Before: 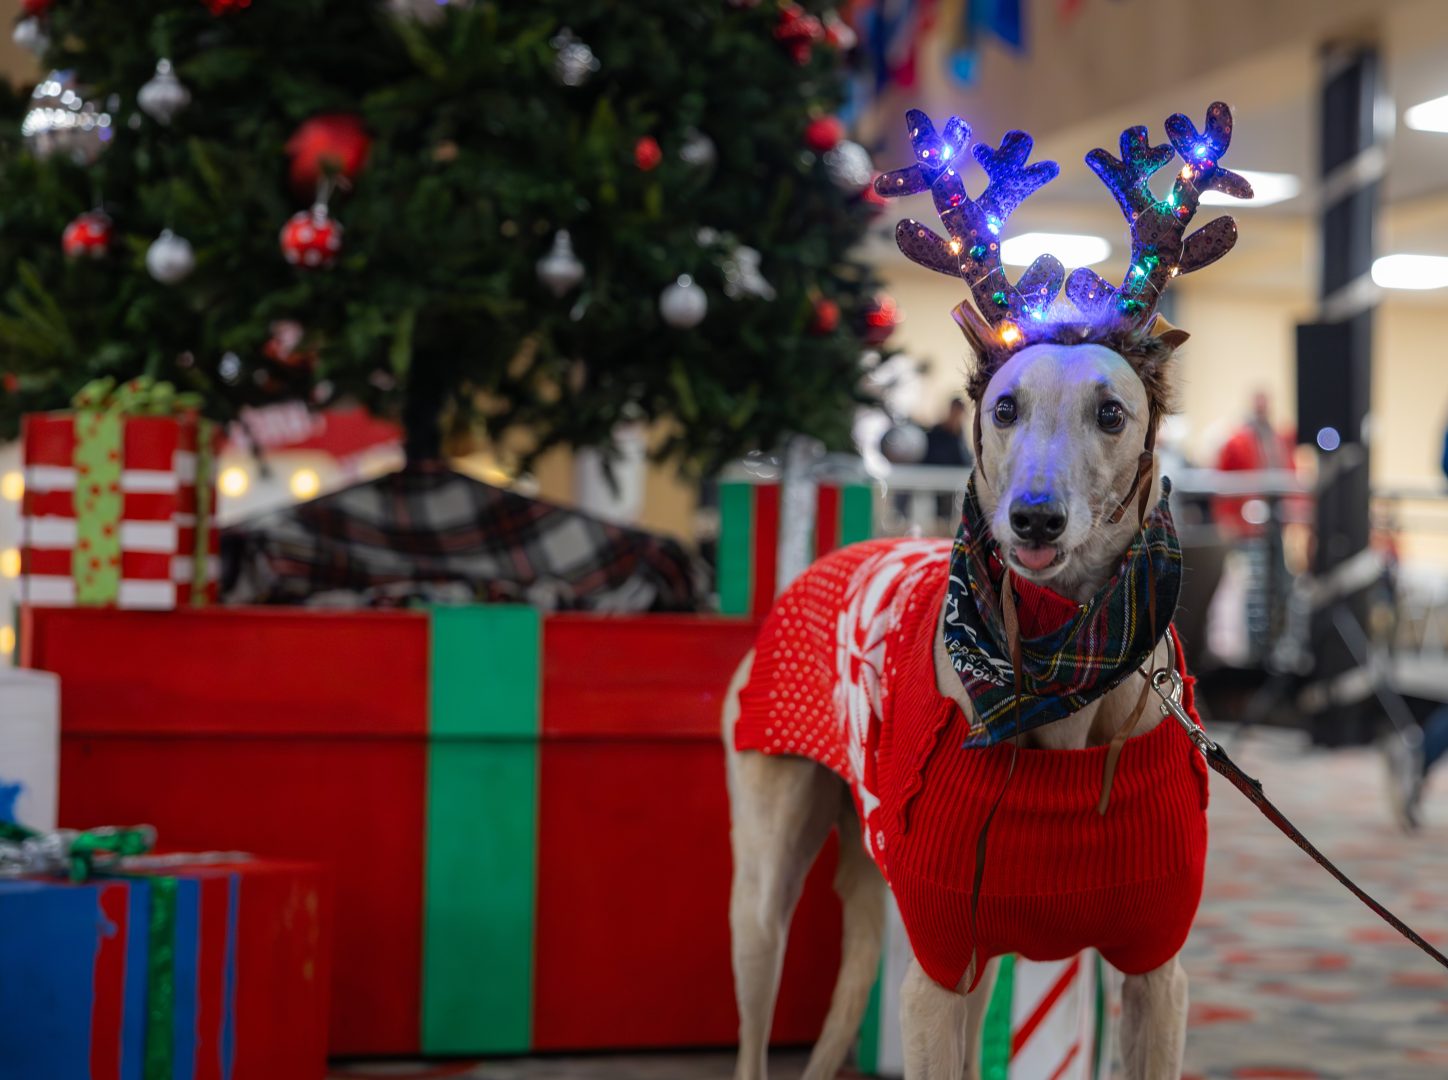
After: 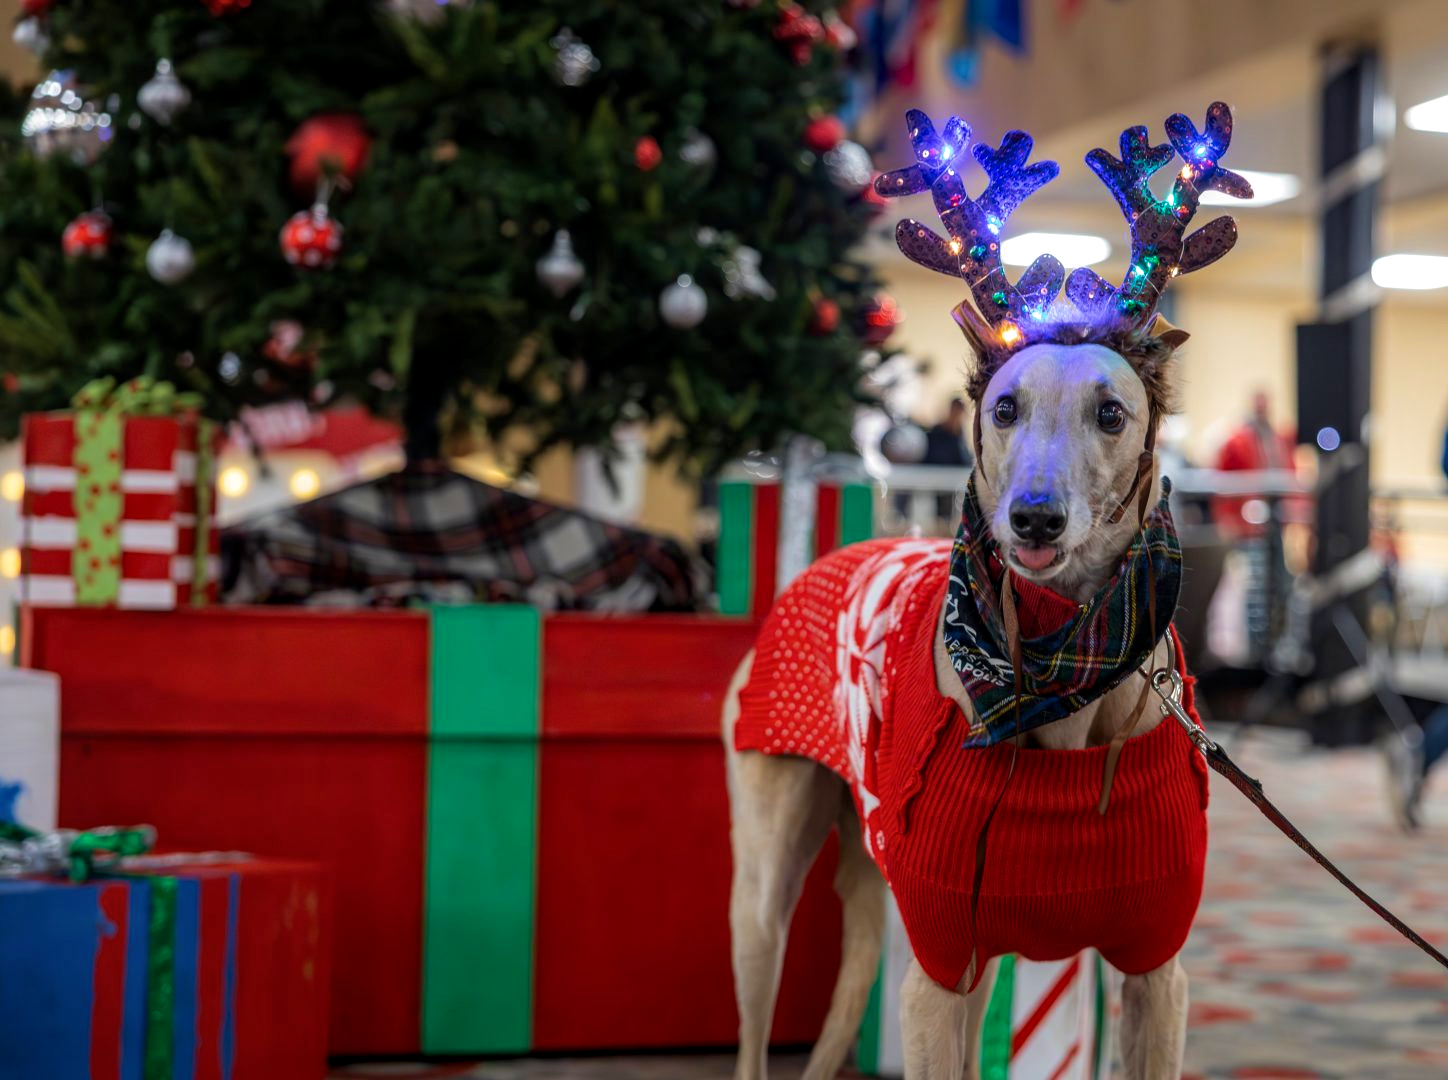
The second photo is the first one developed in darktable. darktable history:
velvia: on, module defaults
local contrast: on, module defaults
